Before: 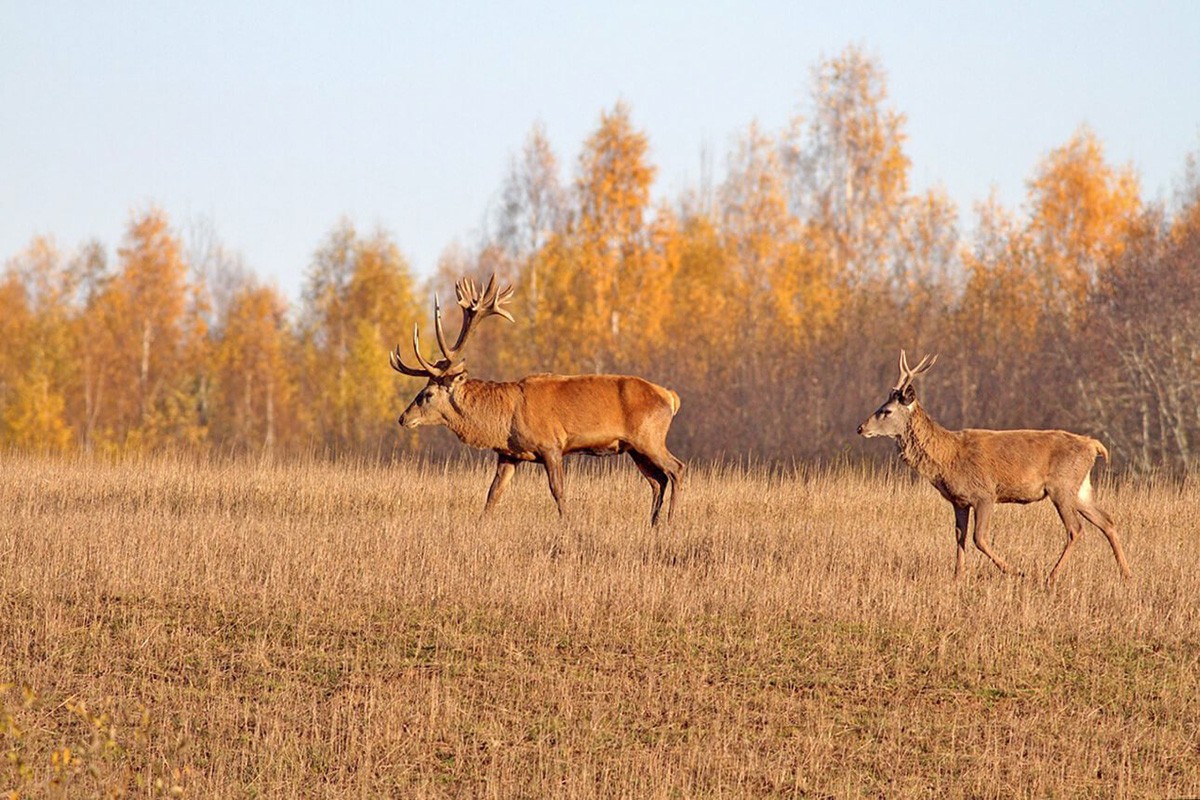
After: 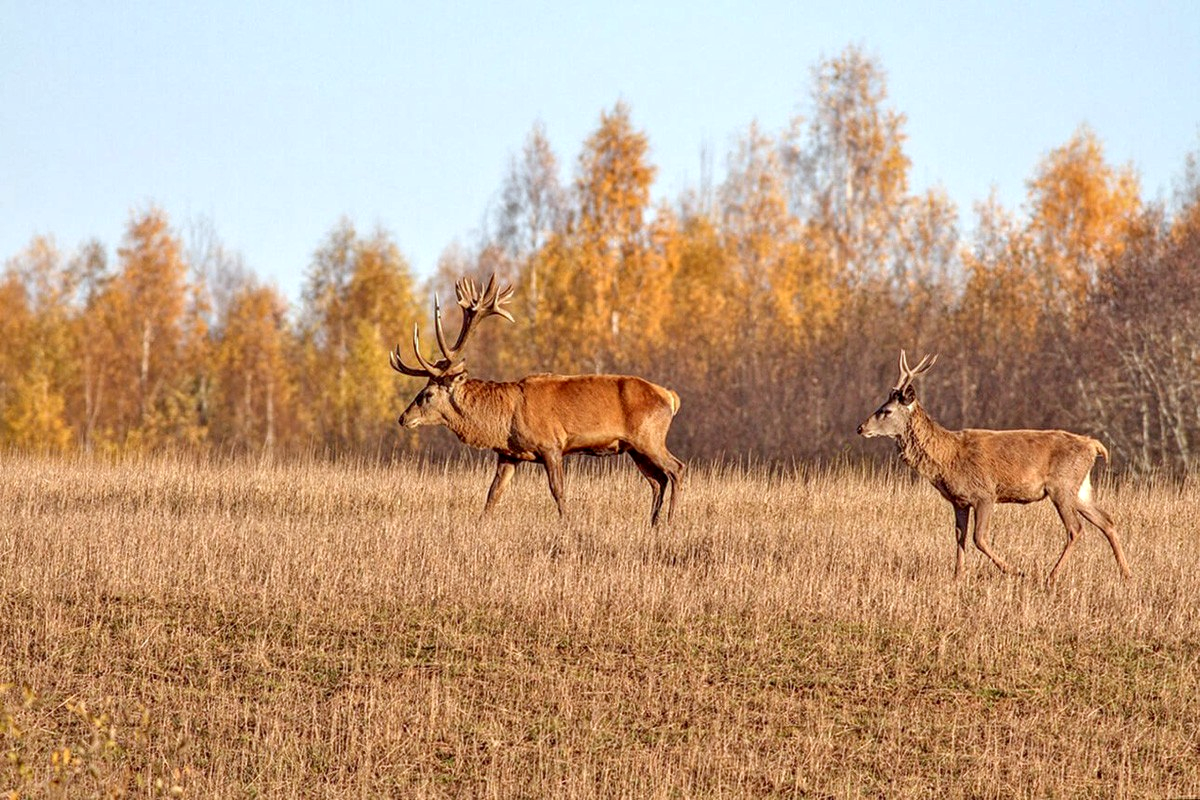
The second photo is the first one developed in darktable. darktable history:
local contrast: highlights 61%, detail 143%, midtone range 0.428
color correction: highlights a* -3.28, highlights b* -6.24, shadows a* 3.1, shadows b* 5.19
